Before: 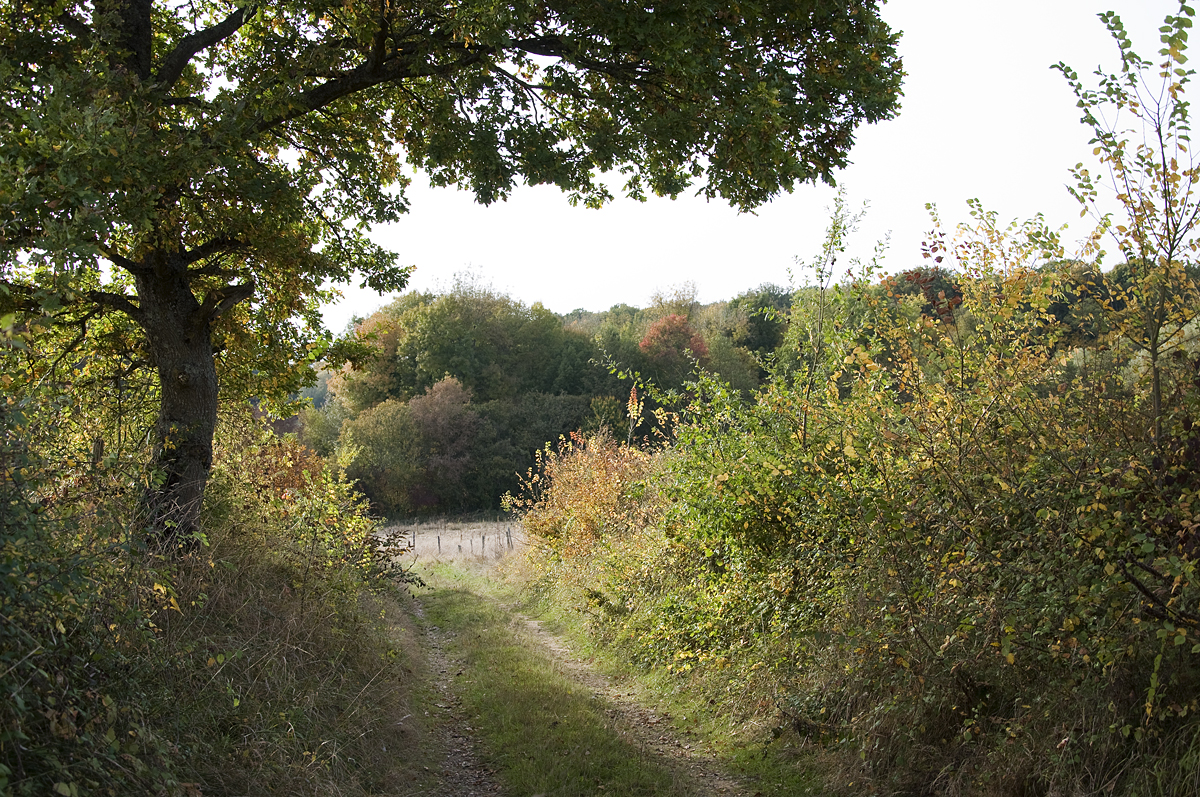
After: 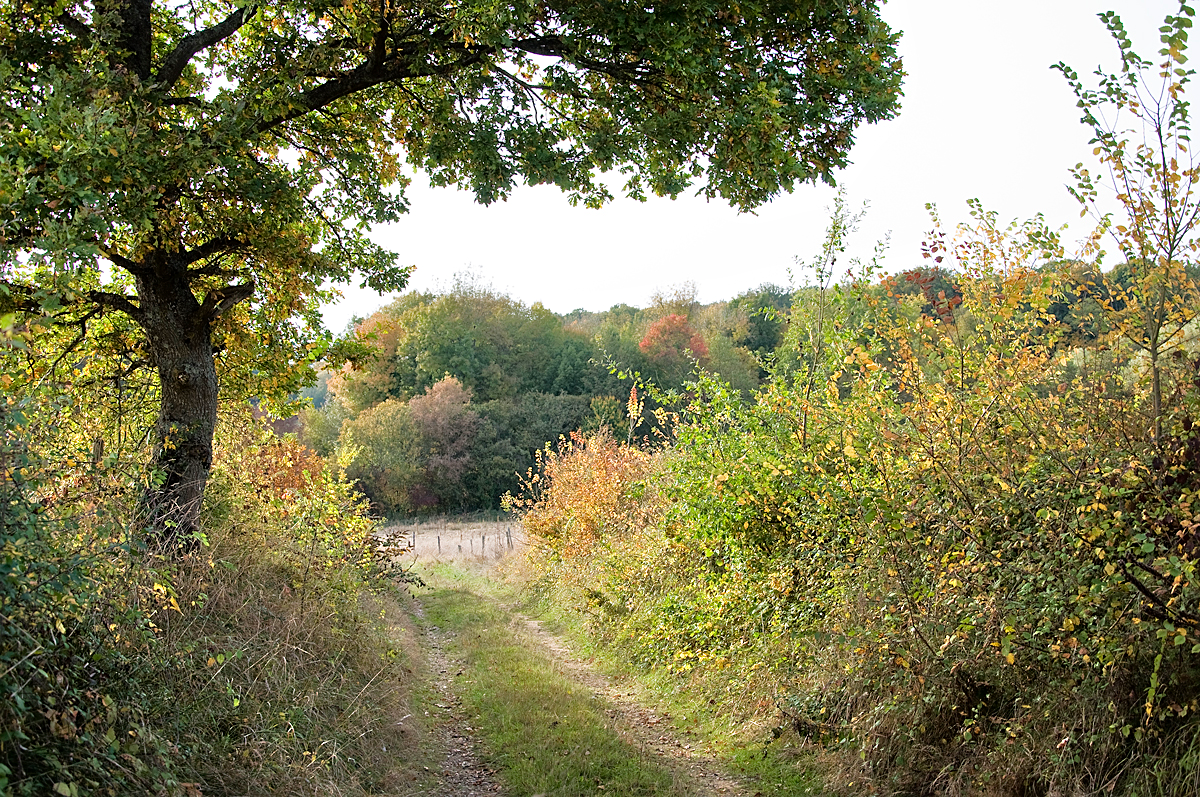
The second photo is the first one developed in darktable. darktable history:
tone equalizer: -7 EV 0.15 EV, -6 EV 0.6 EV, -5 EV 1.15 EV, -4 EV 1.33 EV, -3 EV 1.15 EV, -2 EV 0.6 EV, -1 EV 0.15 EV, mask exposure compensation -0.5 EV
sharpen: amount 0.2
